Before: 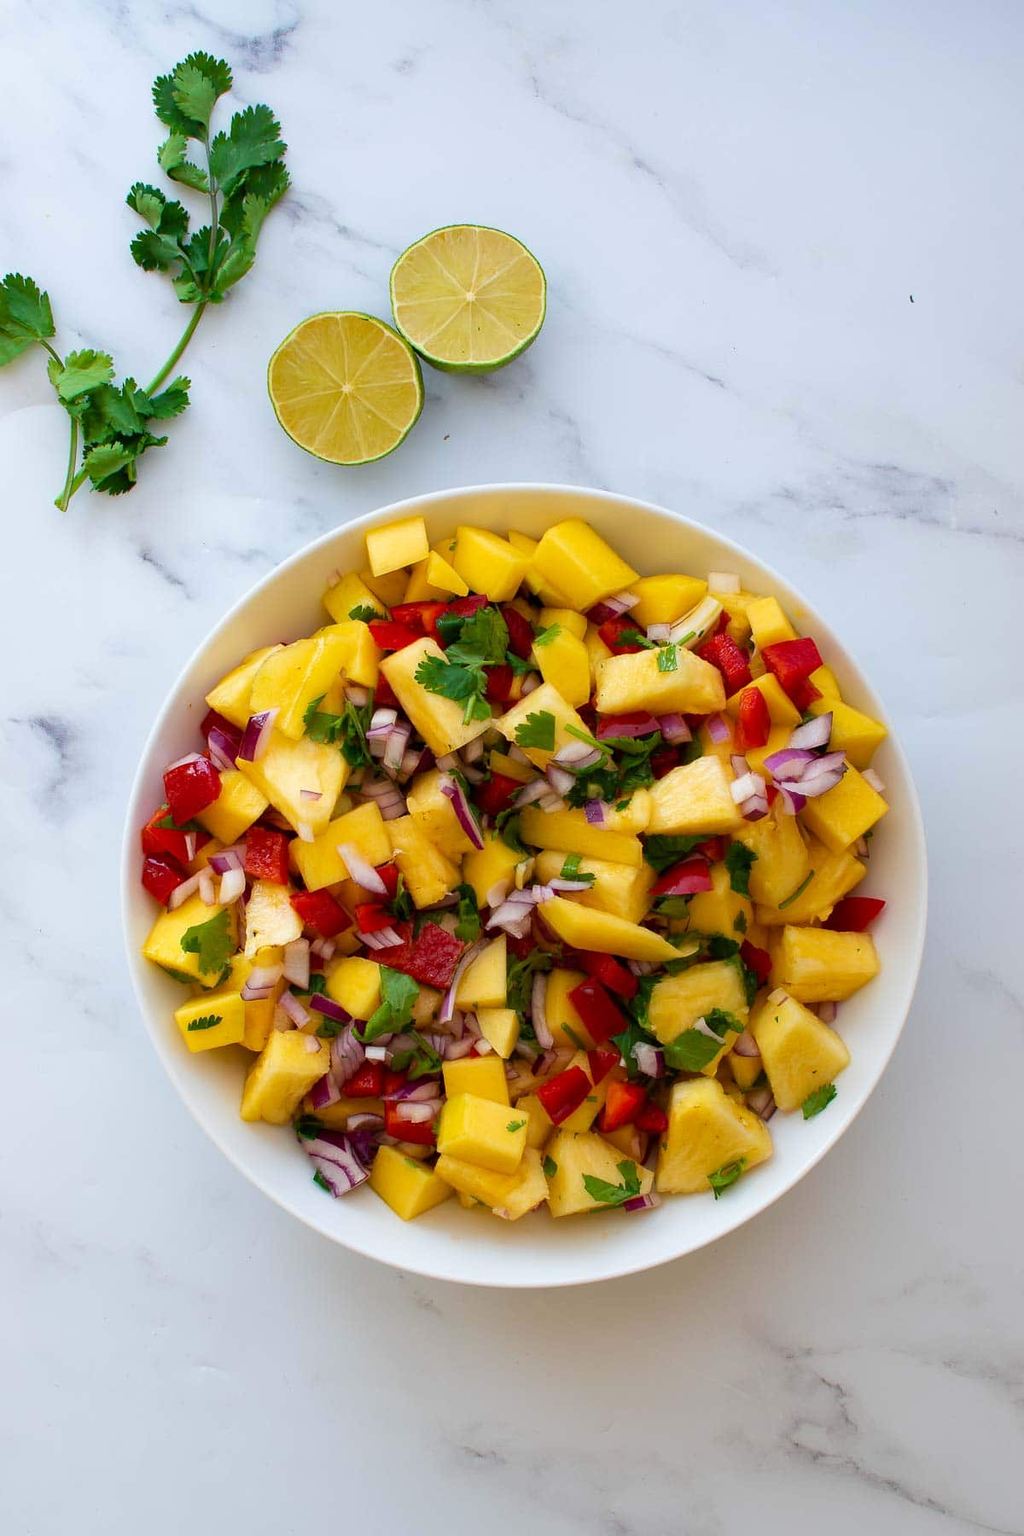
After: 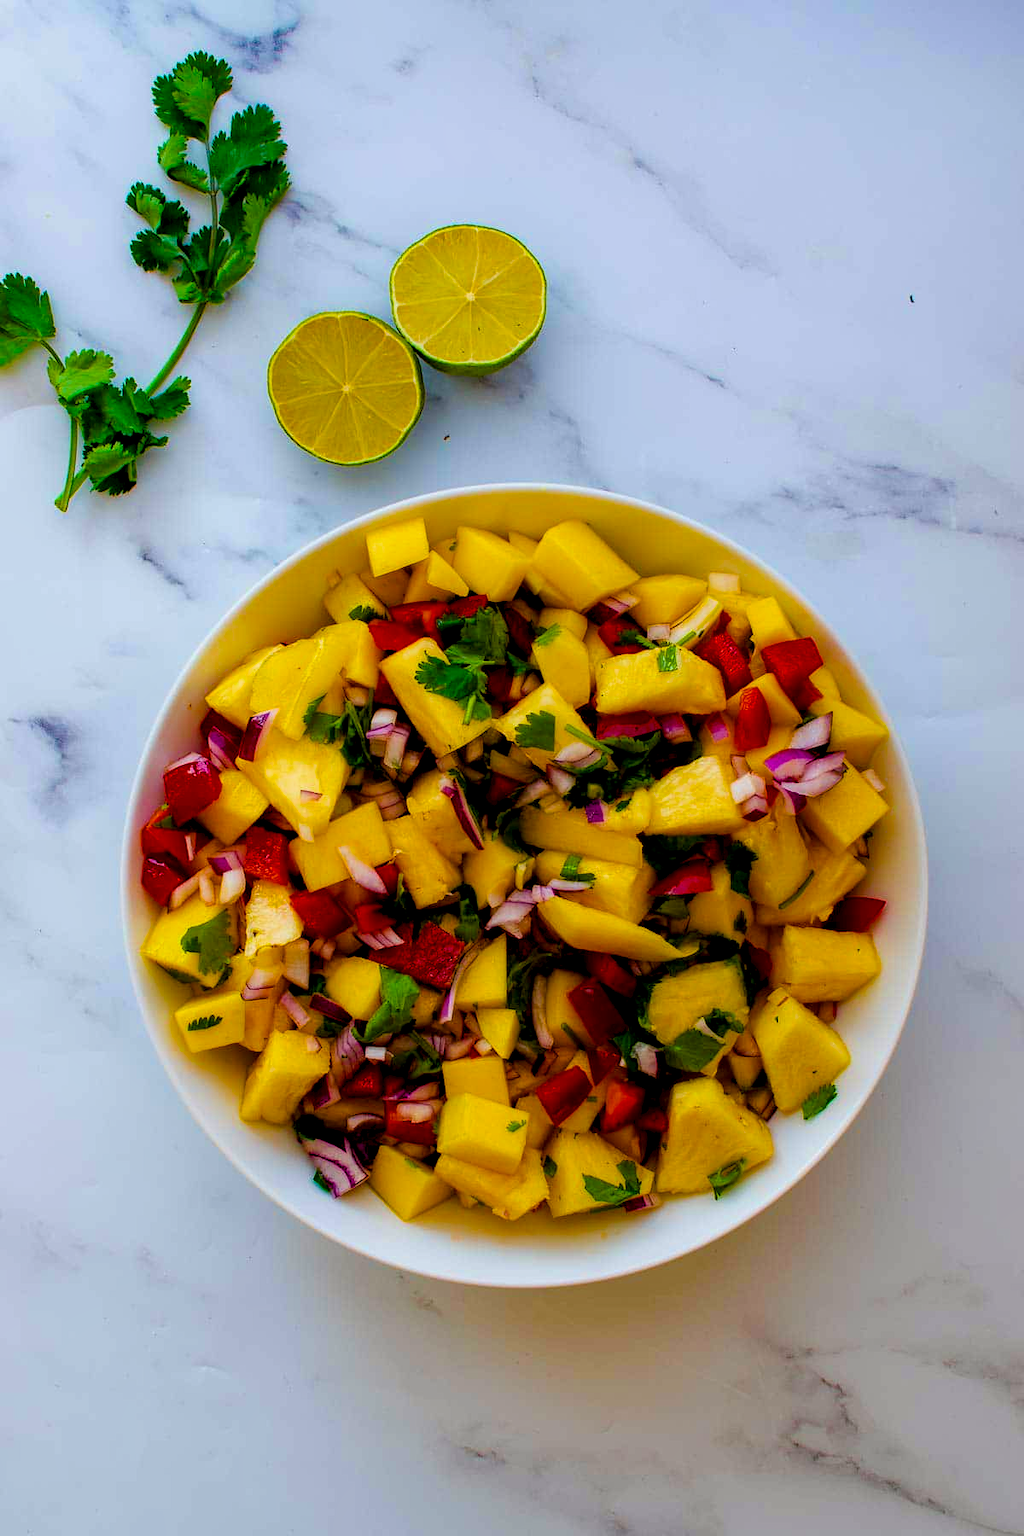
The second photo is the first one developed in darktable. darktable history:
exposure: exposure -0.973 EV, compensate highlight preservation false
tone equalizer: -8 EV -0.716 EV, -7 EV -0.705 EV, -6 EV -0.607 EV, -5 EV -0.377 EV, -3 EV 0.392 EV, -2 EV 0.6 EV, -1 EV 0.689 EV, +0 EV 0.754 EV
velvia: strength 51.37%, mid-tones bias 0.506
color balance rgb: global offset › luminance -0.477%, perceptual saturation grading › global saturation 10.579%
local contrast: detail 130%
haze removal: compatibility mode true, adaptive false
